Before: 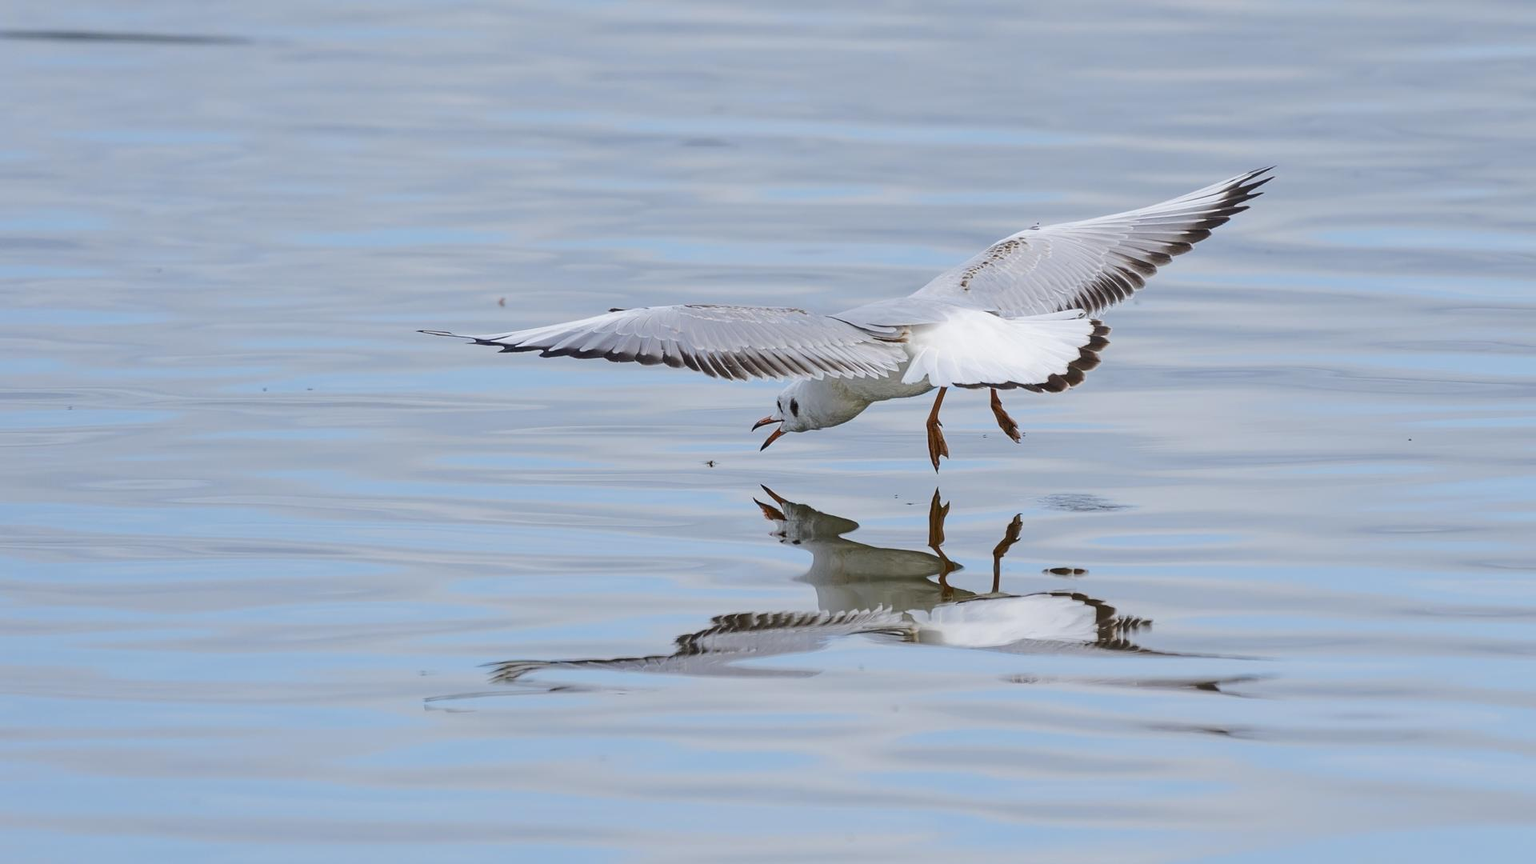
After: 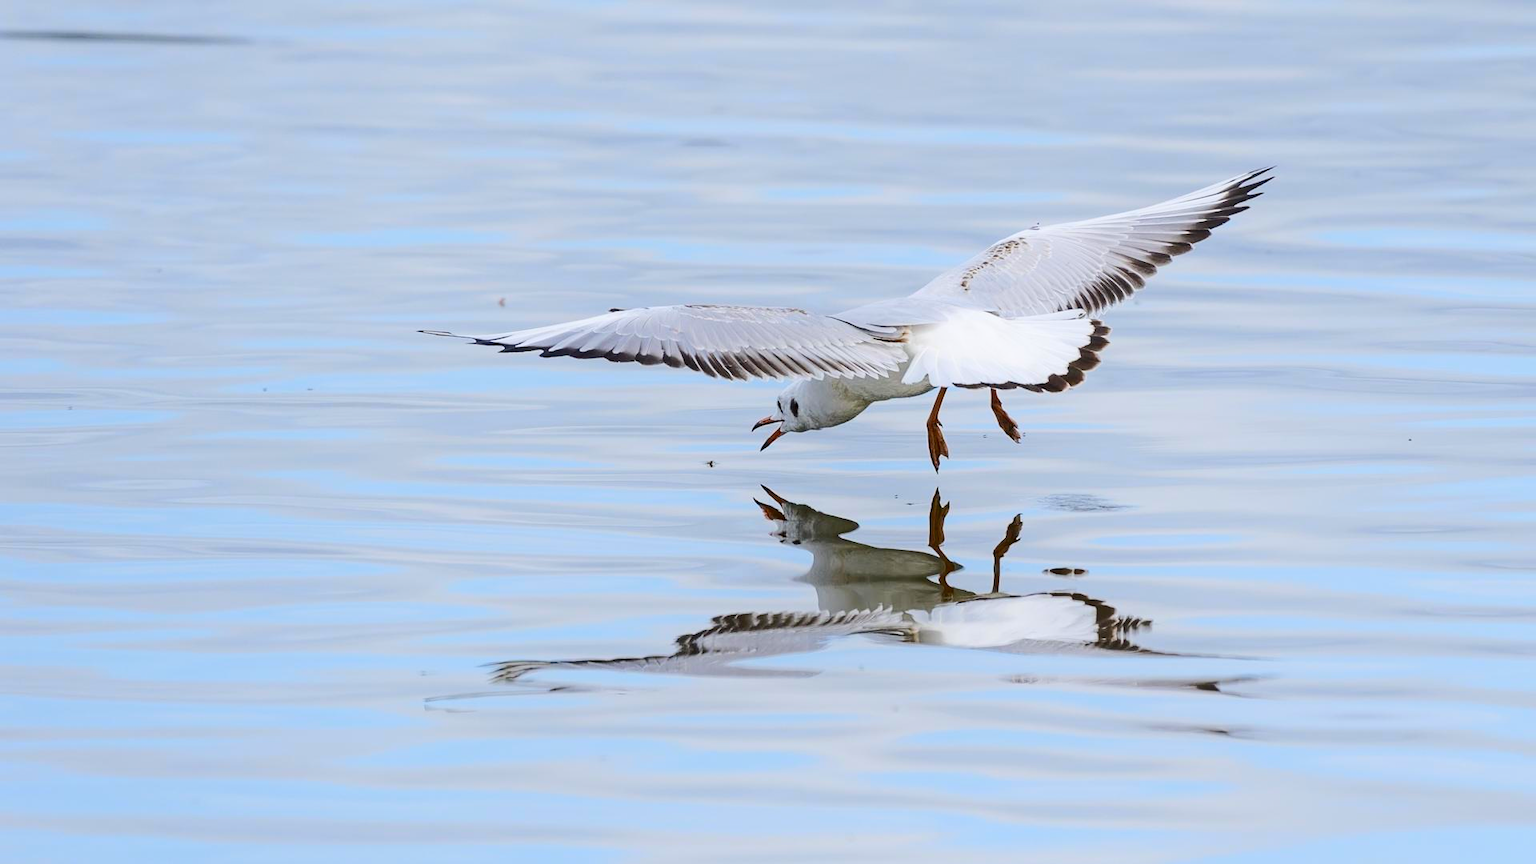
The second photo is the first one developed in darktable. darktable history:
shadows and highlights: shadows -23.16, highlights 46.95, soften with gaussian
contrast brightness saturation: contrast 0.167, saturation 0.321
